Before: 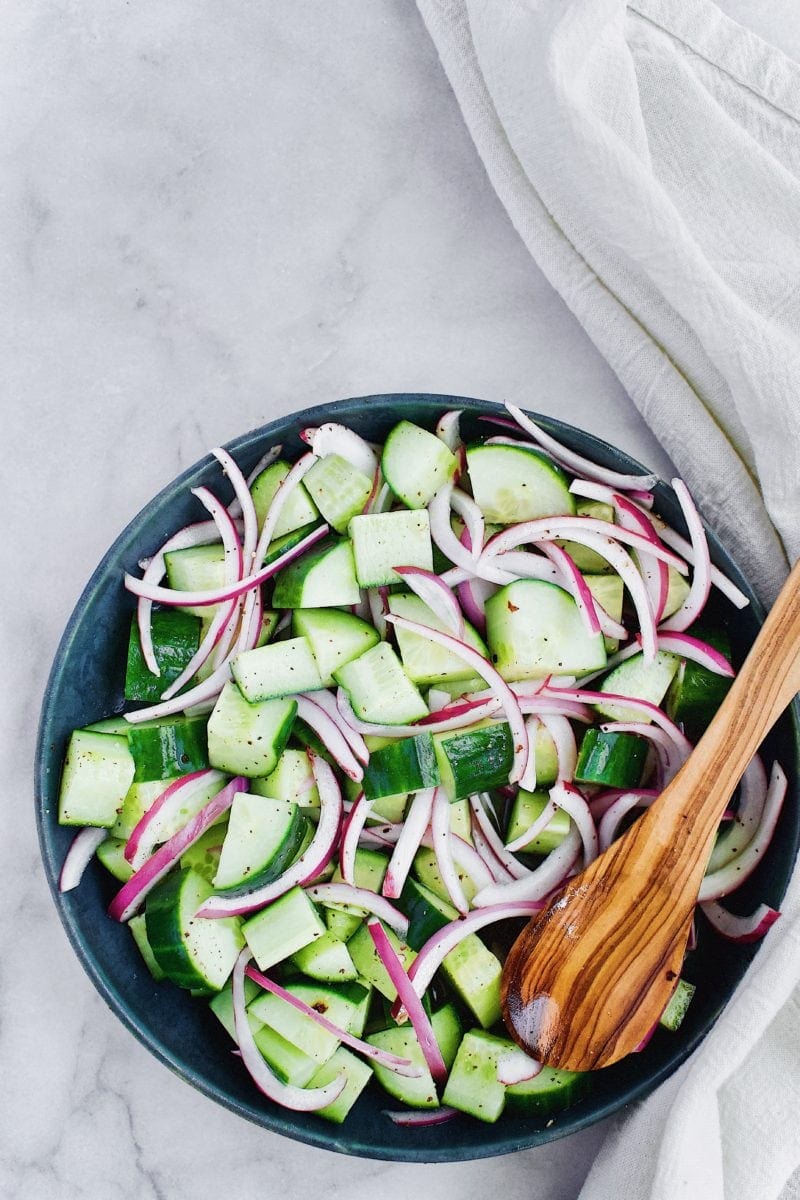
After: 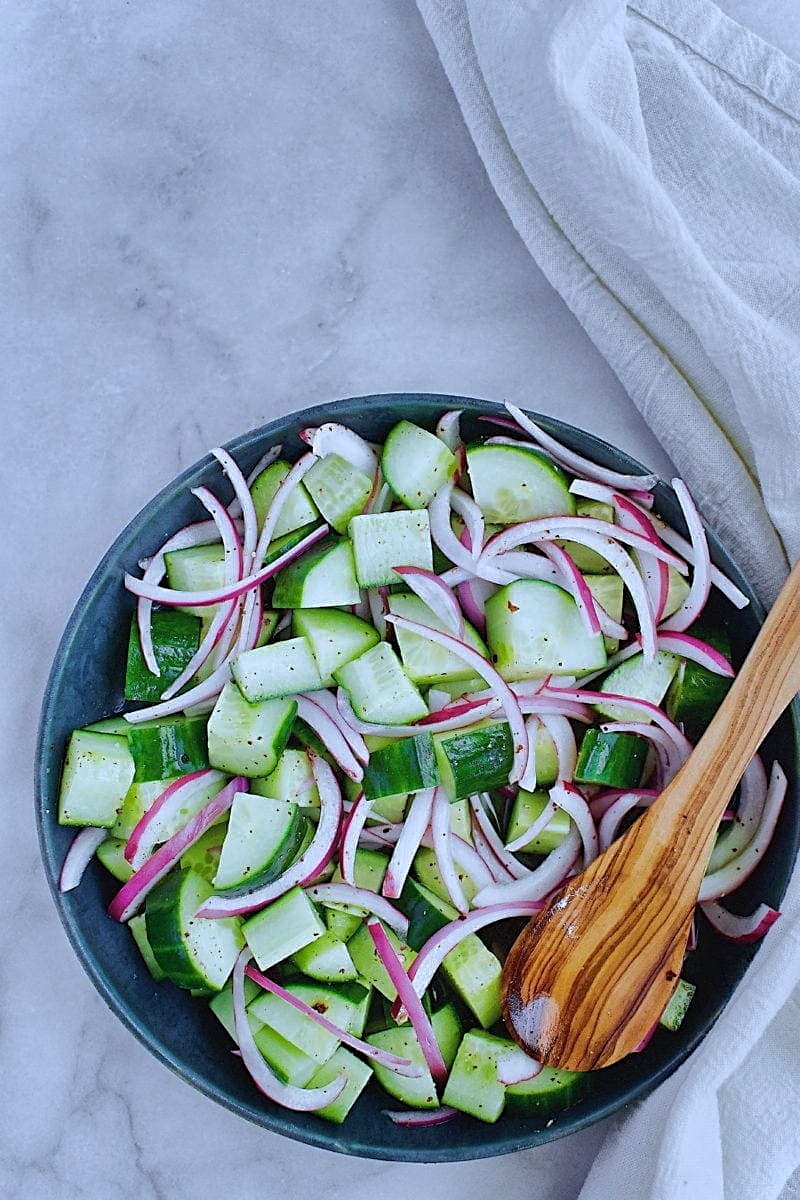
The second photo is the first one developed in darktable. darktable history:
white balance: red 0.931, blue 1.11
sharpen: on, module defaults
shadows and highlights: shadows 40, highlights -60
